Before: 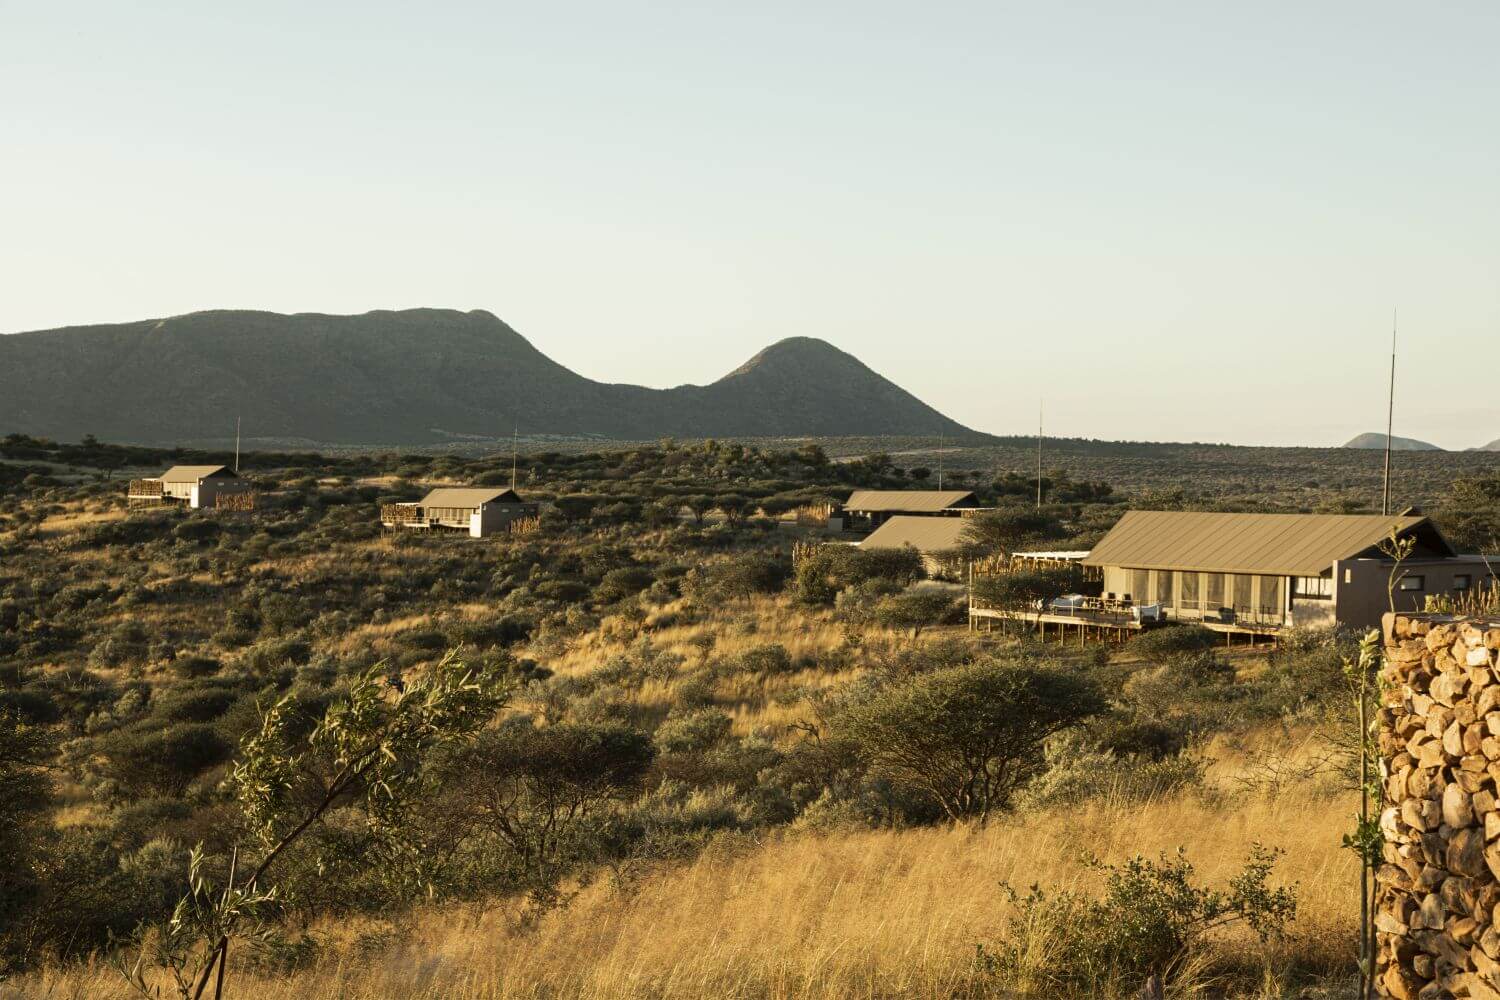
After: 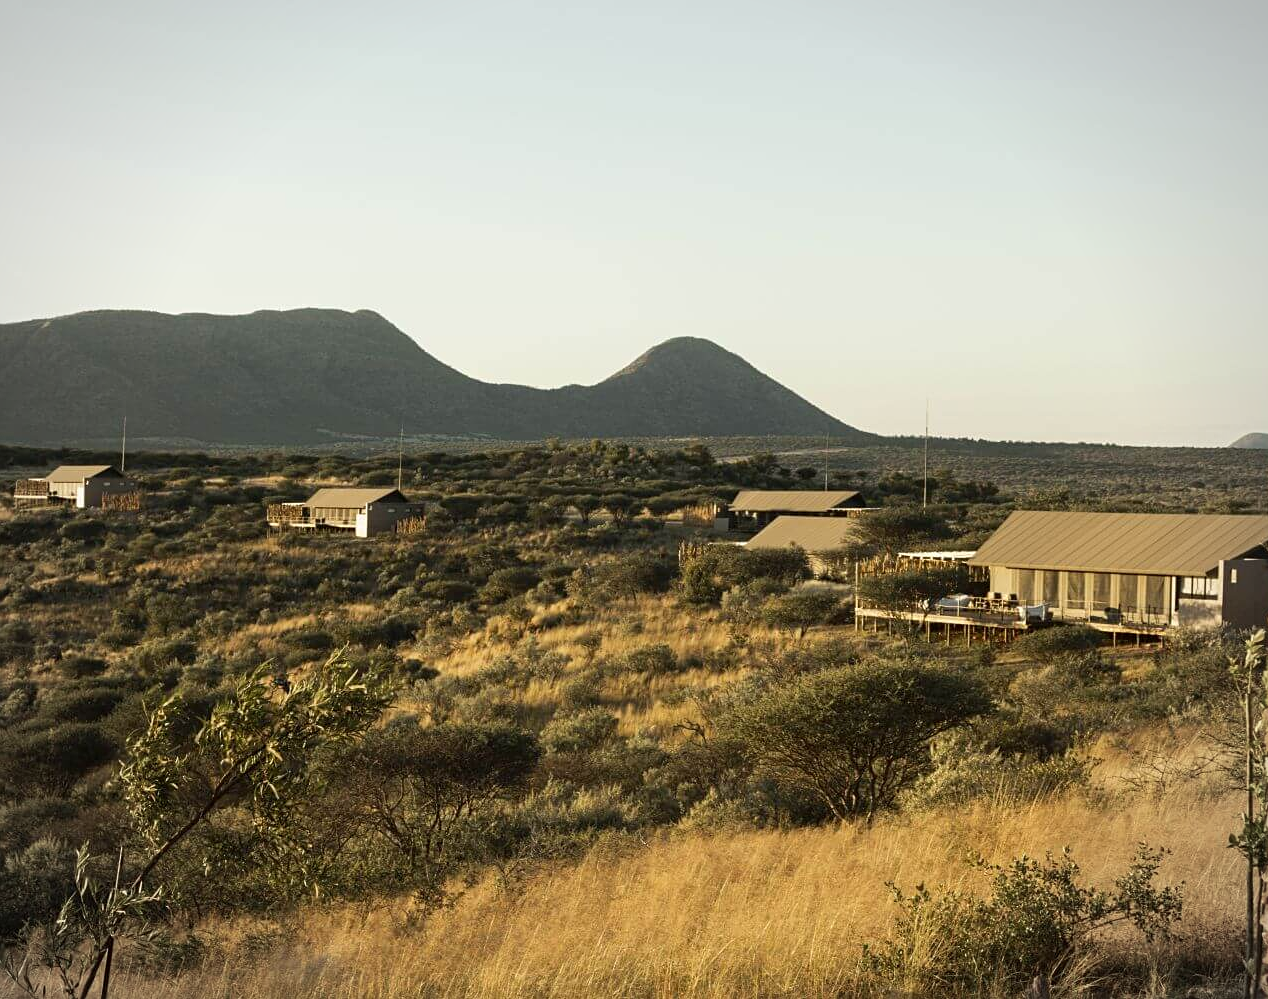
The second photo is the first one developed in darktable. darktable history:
crop: left 7.63%, right 7.786%
sharpen: amount 0.217
vignetting: brightness -0.294
